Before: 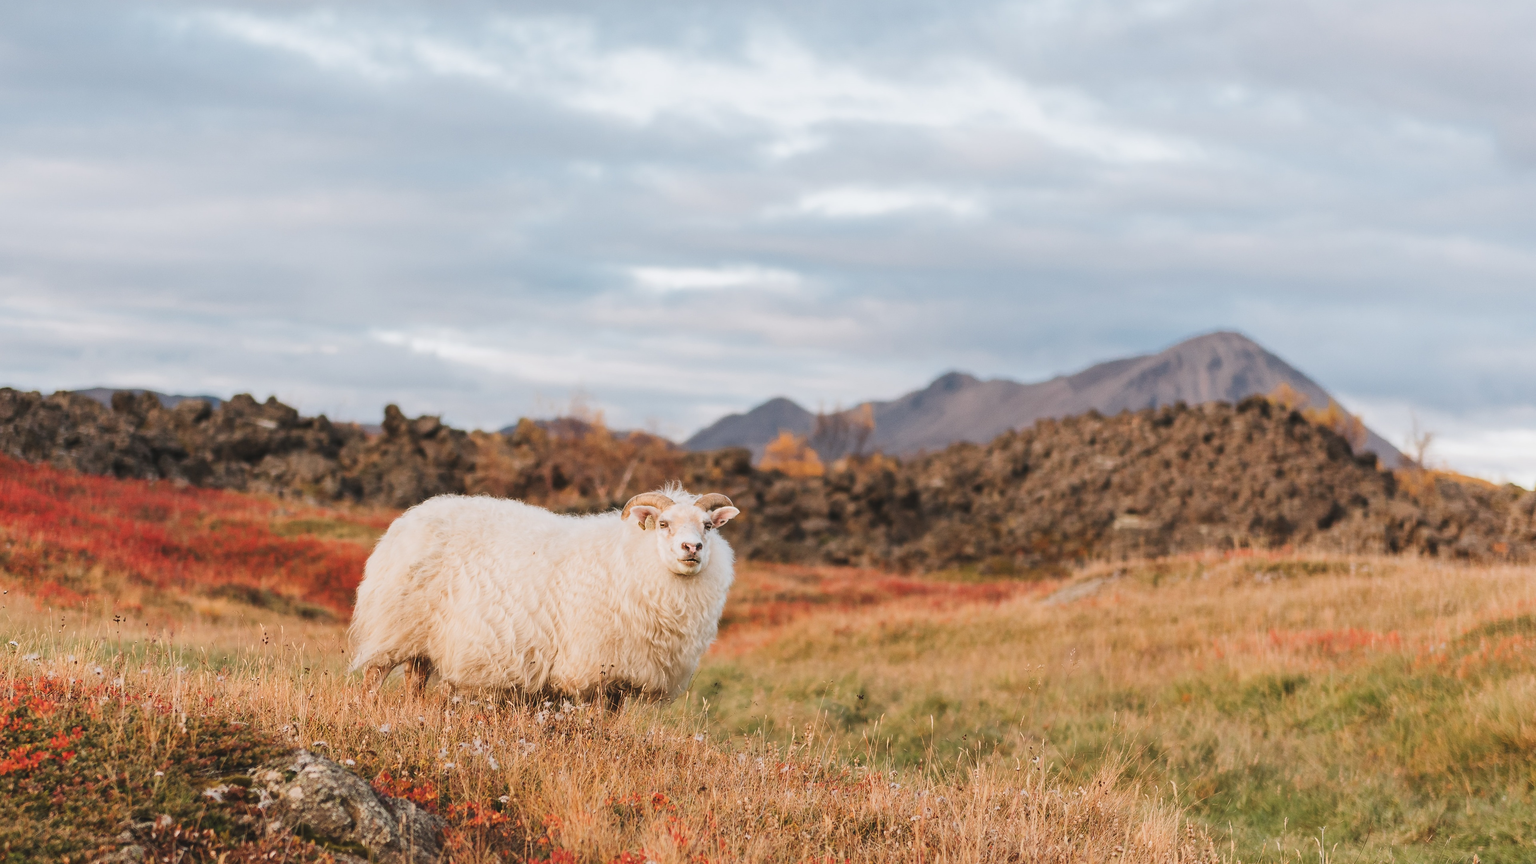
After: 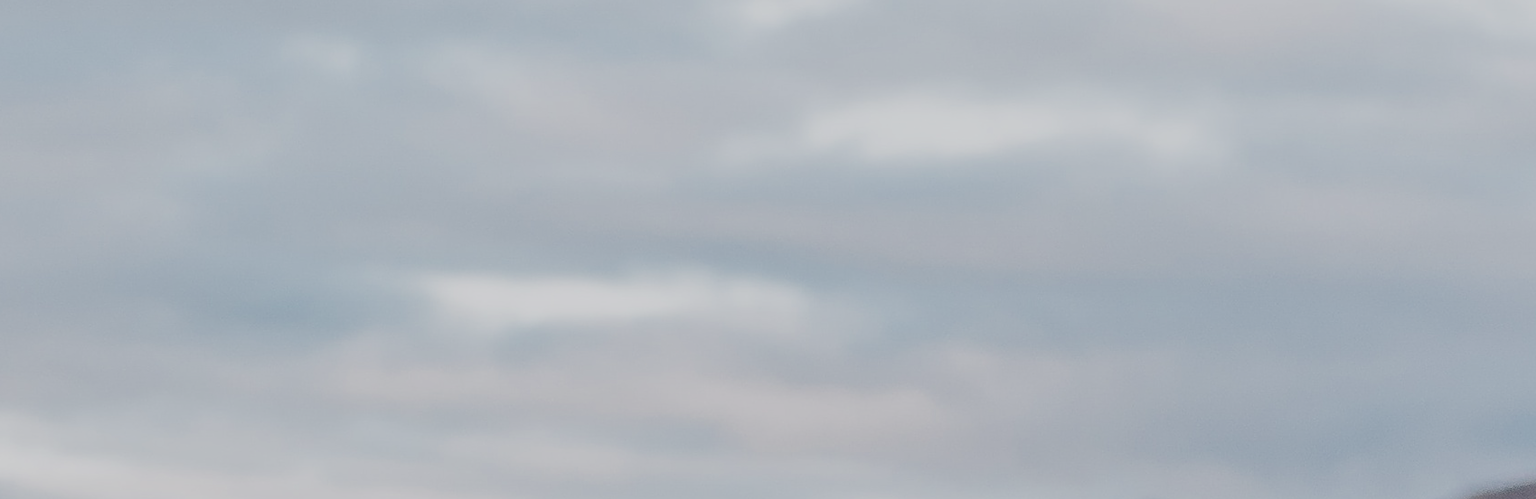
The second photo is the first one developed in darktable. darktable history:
local contrast: on, module defaults
sharpen: on, module defaults
crop: left 28.89%, top 16.852%, right 26.845%, bottom 57.524%
filmic rgb: black relative exposure -7.28 EV, white relative exposure 5.09 EV, hardness 3.2
